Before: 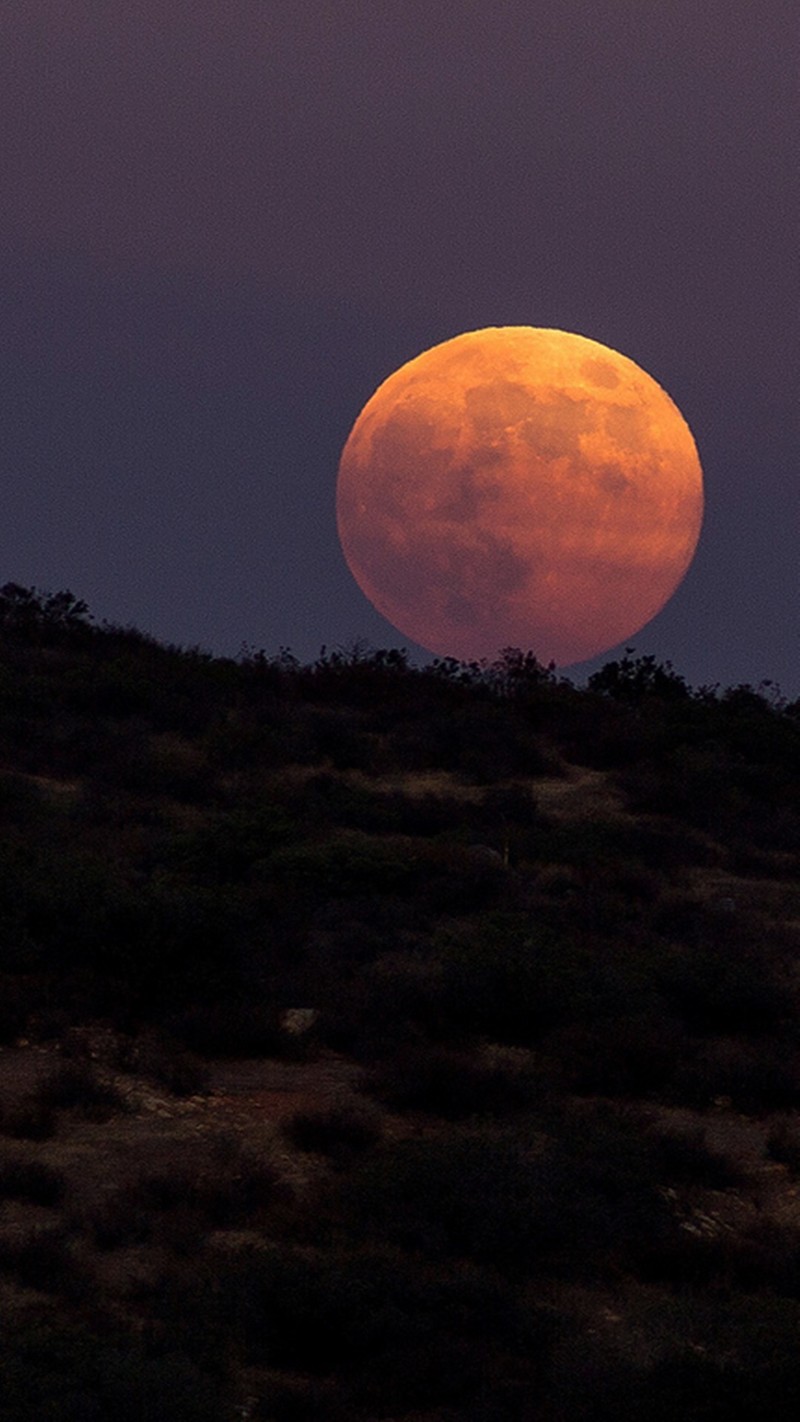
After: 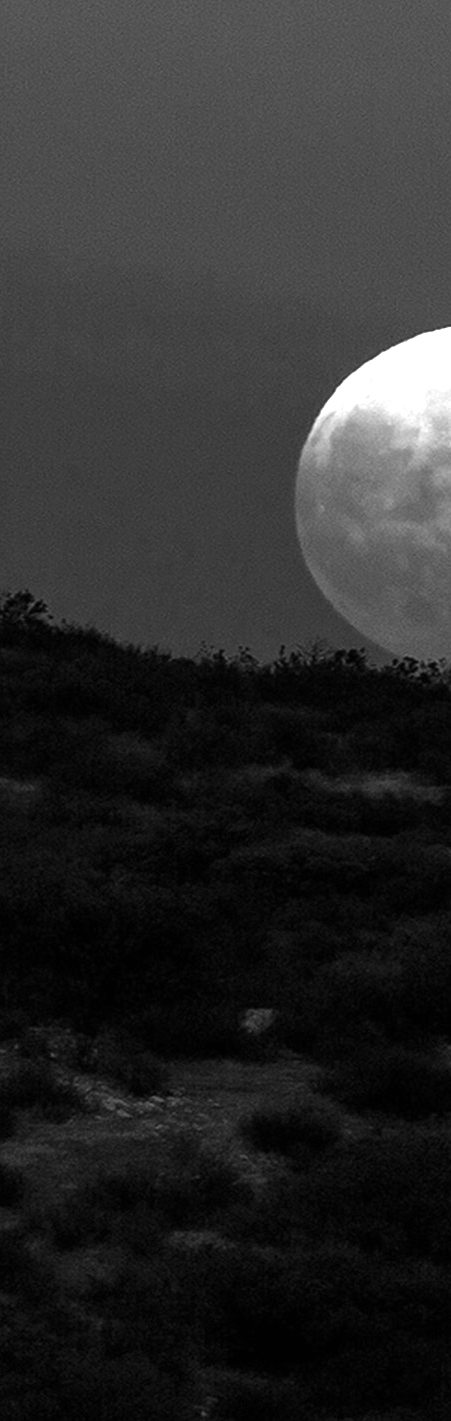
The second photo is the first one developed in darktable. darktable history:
exposure: black level correction 0, exposure 0.699 EV, compensate exposure bias true, compensate highlight preservation false
color zones: curves: ch0 [(0, 0.554) (0.146, 0.662) (0.293, 0.86) (0.503, 0.774) (0.637, 0.106) (0.74, 0.072) (0.866, 0.488) (0.998, 0.569)]; ch1 [(0, 0) (0.143, 0) (0.286, 0) (0.429, 0) (0.571, 0) (0.714, 0) (0.857, 0)]
crop: left 5.18%, right 38.404%
